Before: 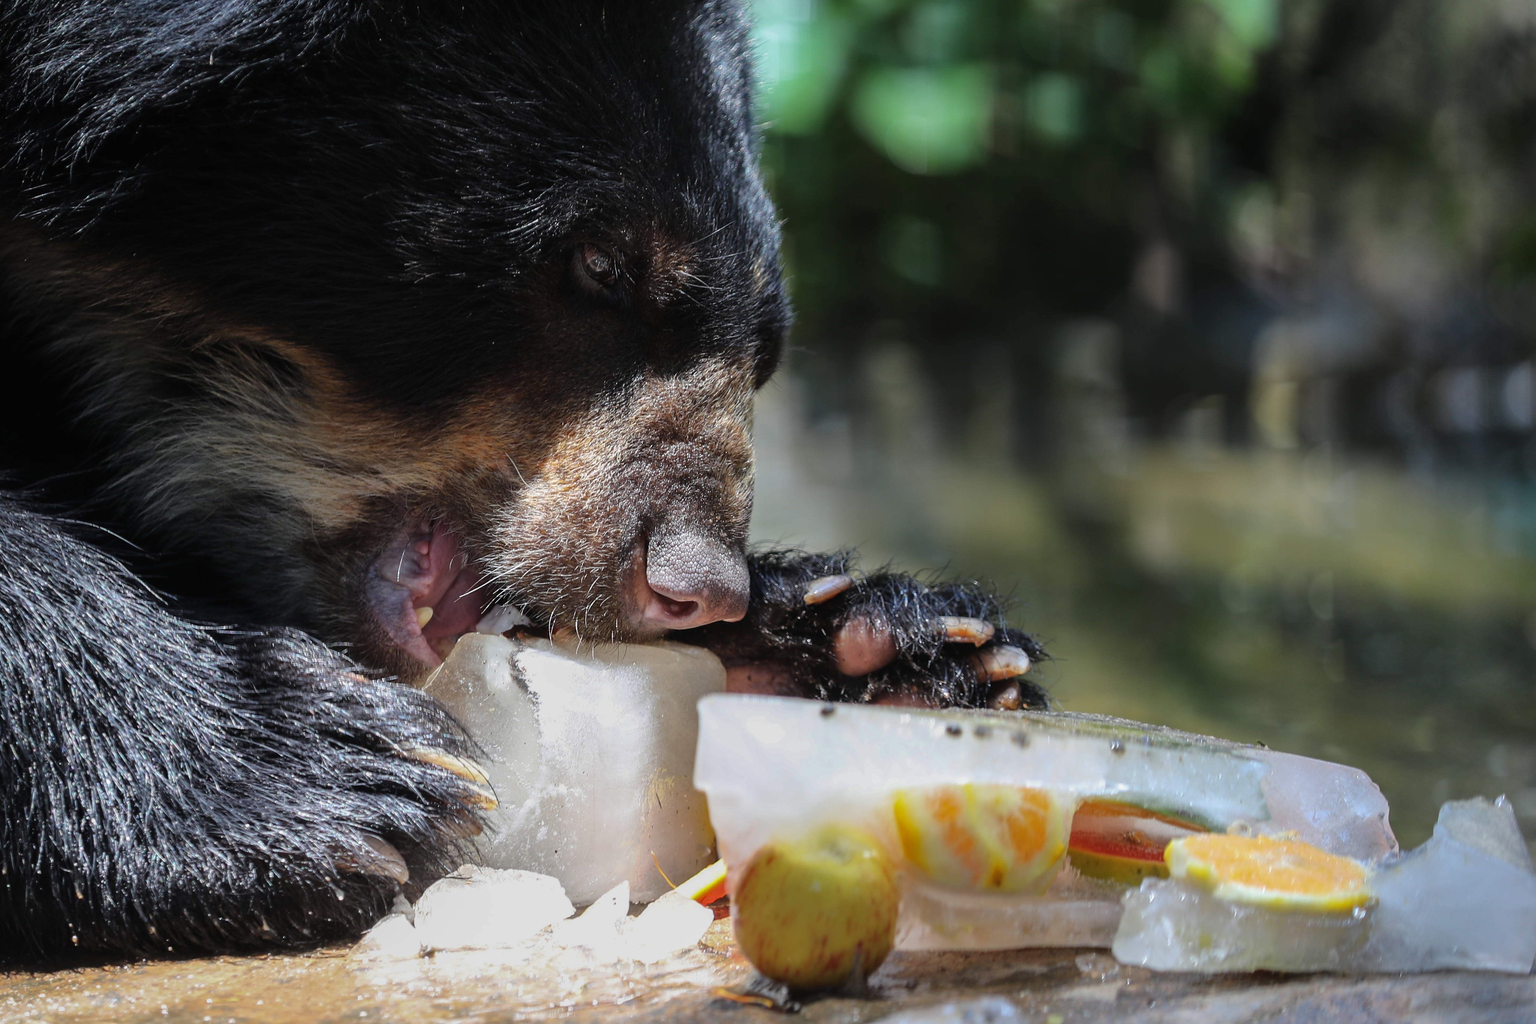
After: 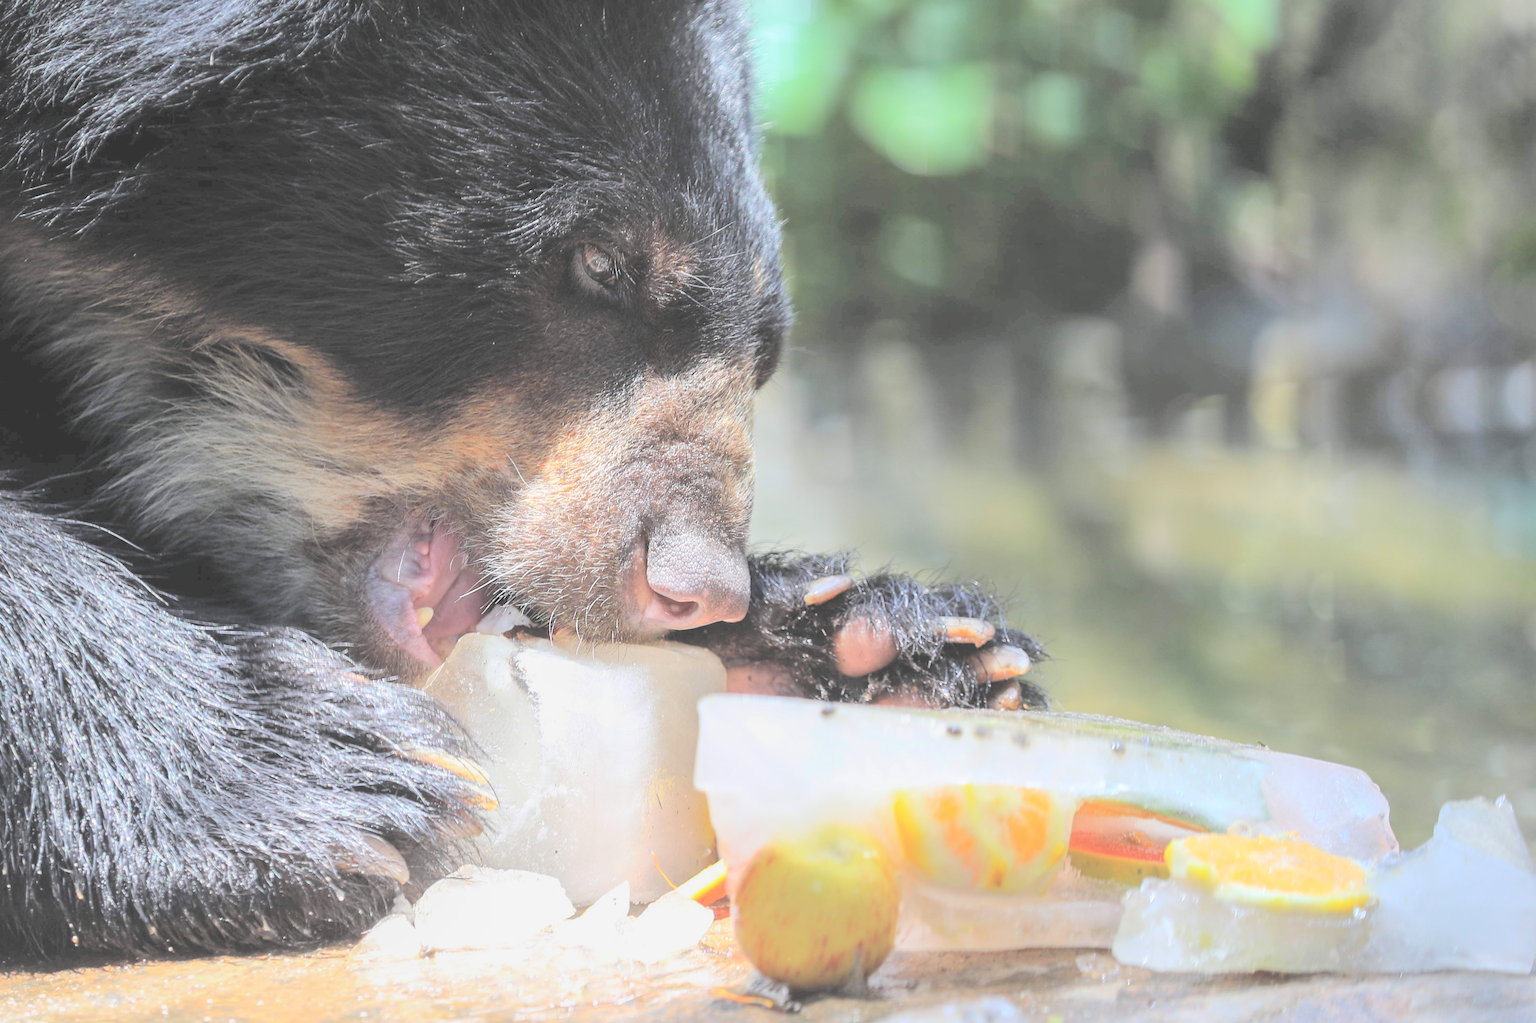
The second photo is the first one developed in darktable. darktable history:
contrast brightness saturation: brightness 0.986
